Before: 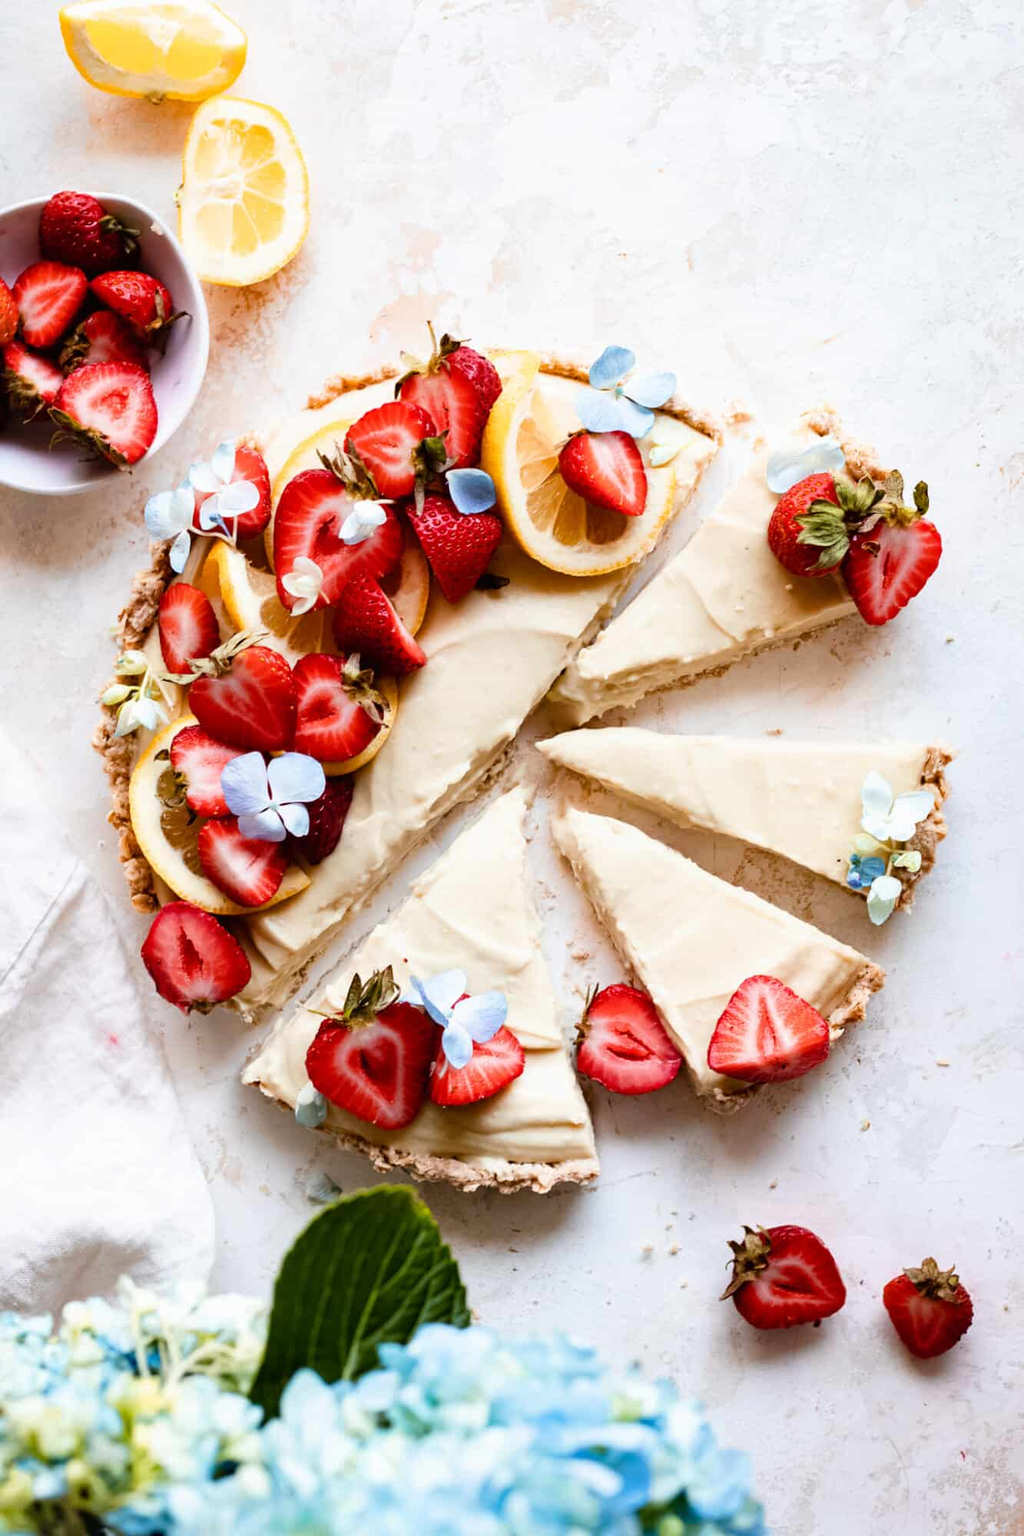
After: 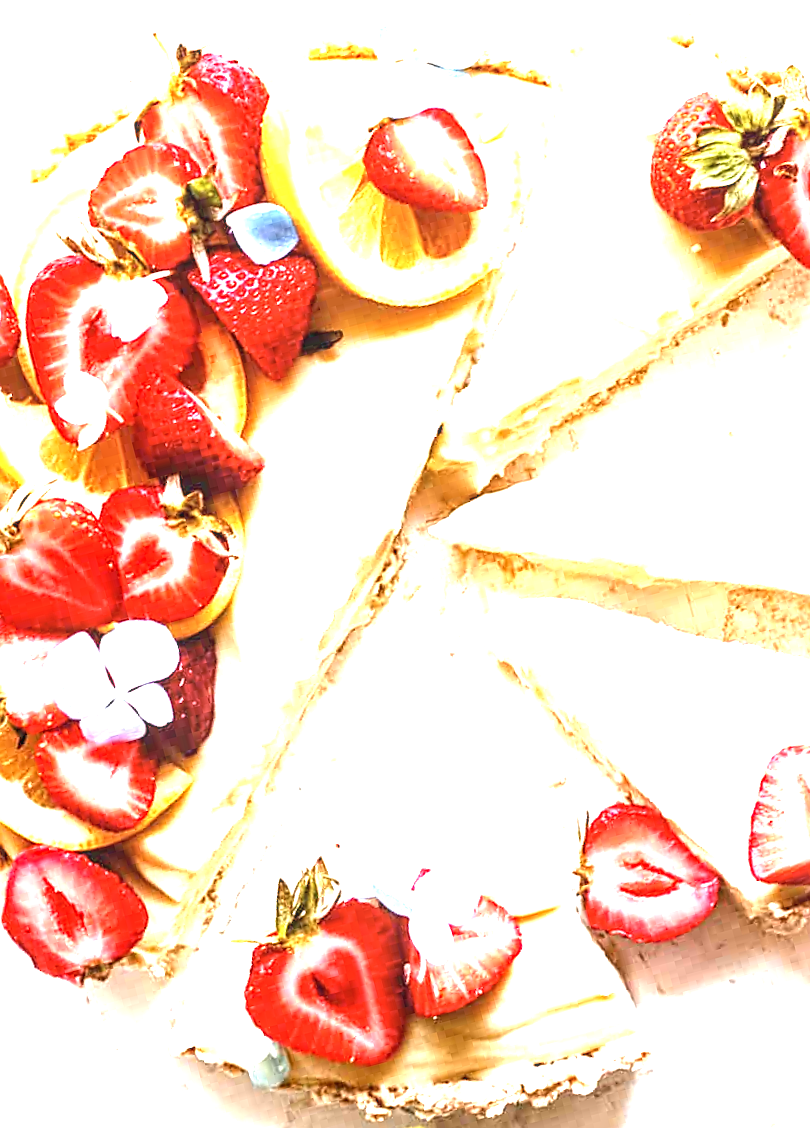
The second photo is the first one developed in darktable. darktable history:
crop: left 21.674%, right 22.086%
tone equalizer: on, module defaults
exposure: black level correction 0, exposure 2 EV, compensate highlight preservation false
rotate and perspective: rotation -14.8°, crop left 0.1, crop right 0.903, crop top 0.25, crop bottom 0.748
sharpen: on, module defaults
local contrast: on, module defaults
